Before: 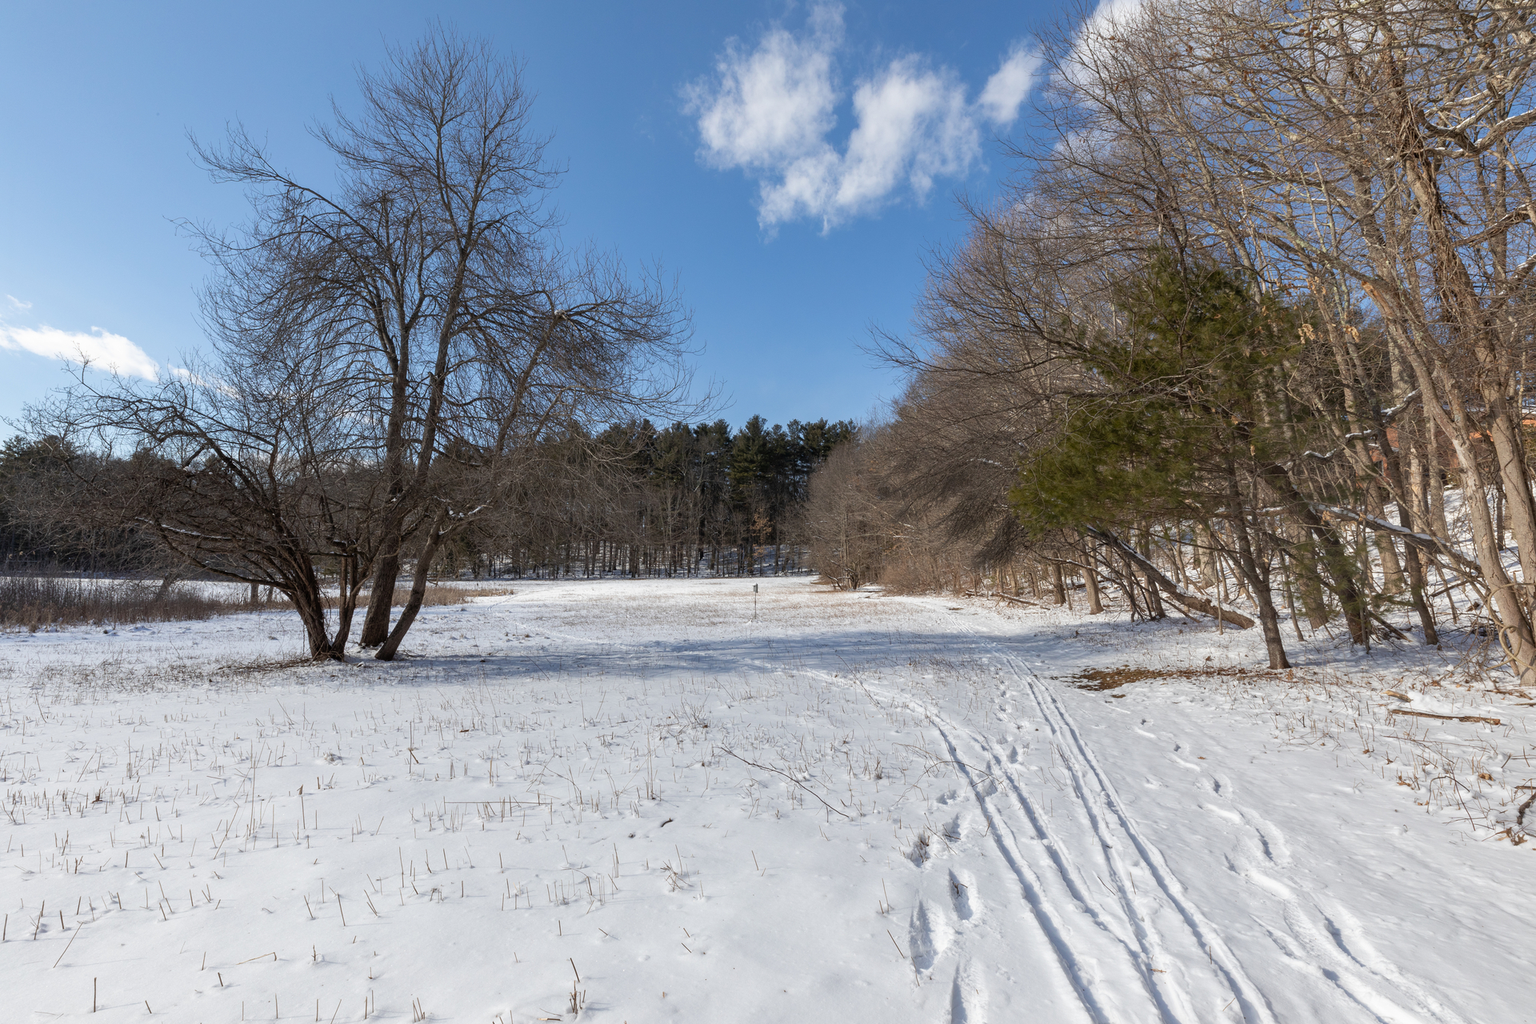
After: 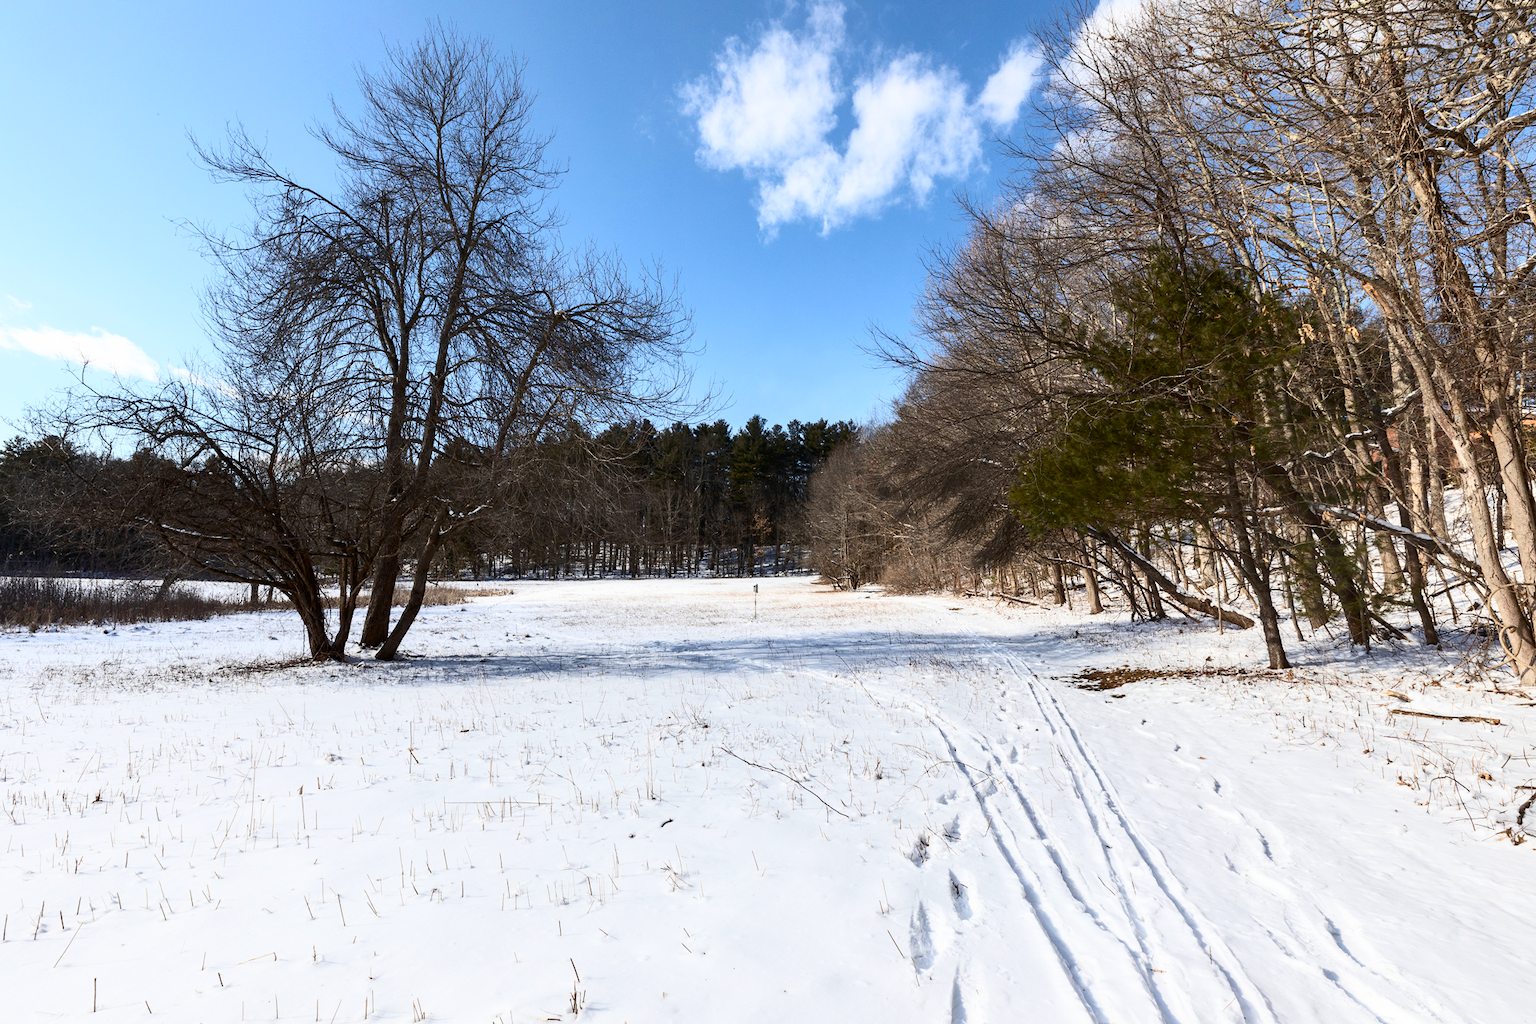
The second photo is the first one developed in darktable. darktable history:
contrast brightness saturation: contrast 0.404, brightness 0.101, saturation 0.209
